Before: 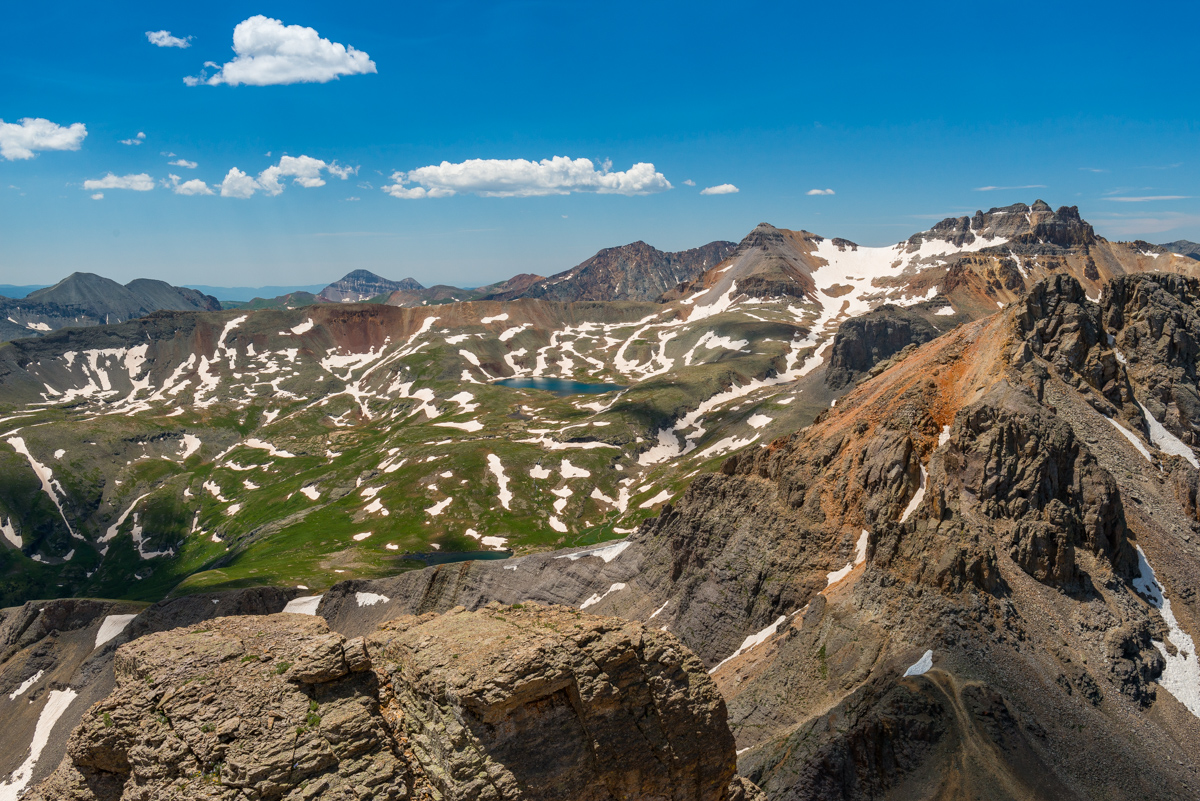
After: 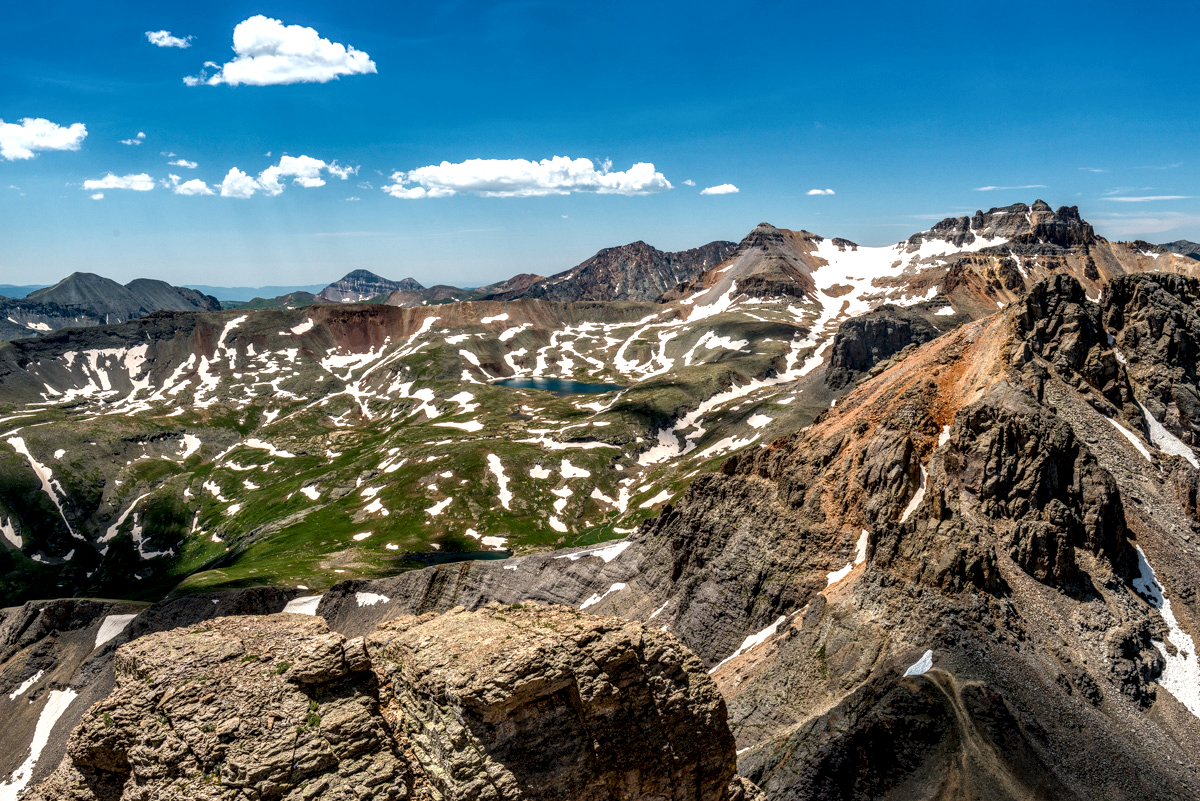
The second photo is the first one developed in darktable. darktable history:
local contrast: highlights 19%, detail 188%
